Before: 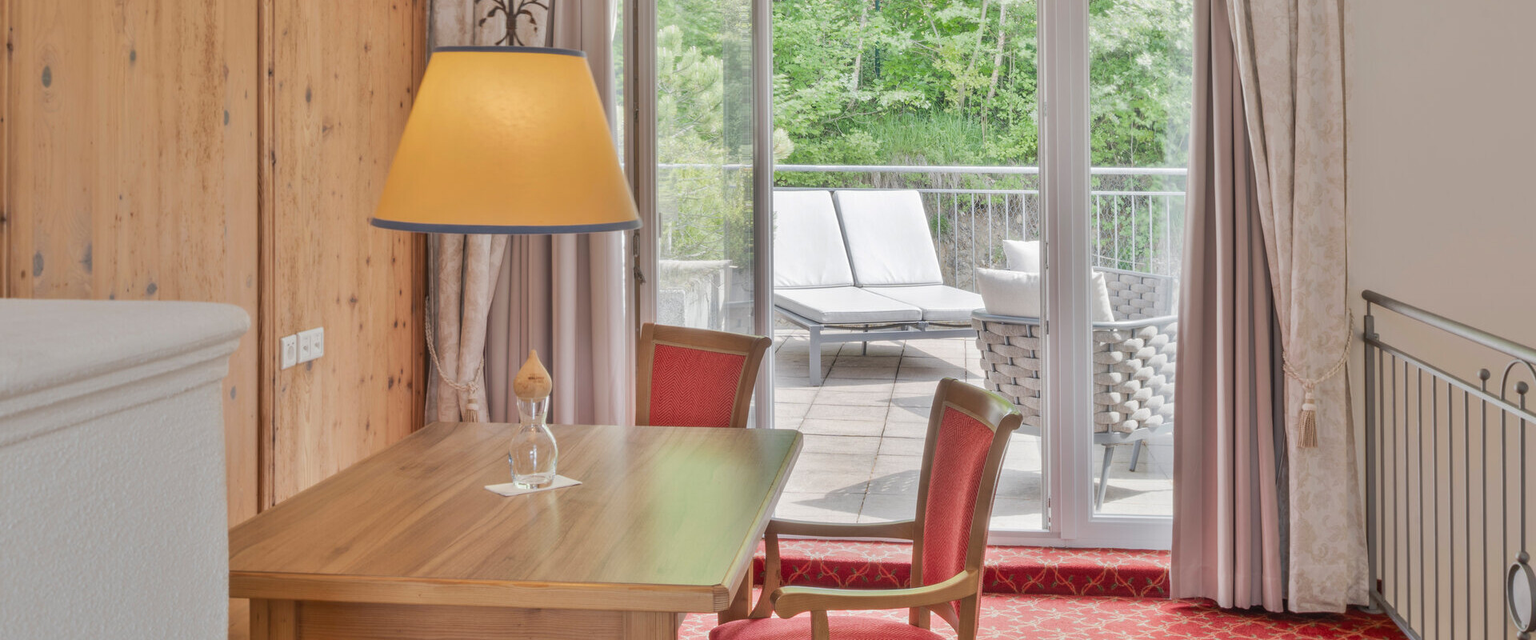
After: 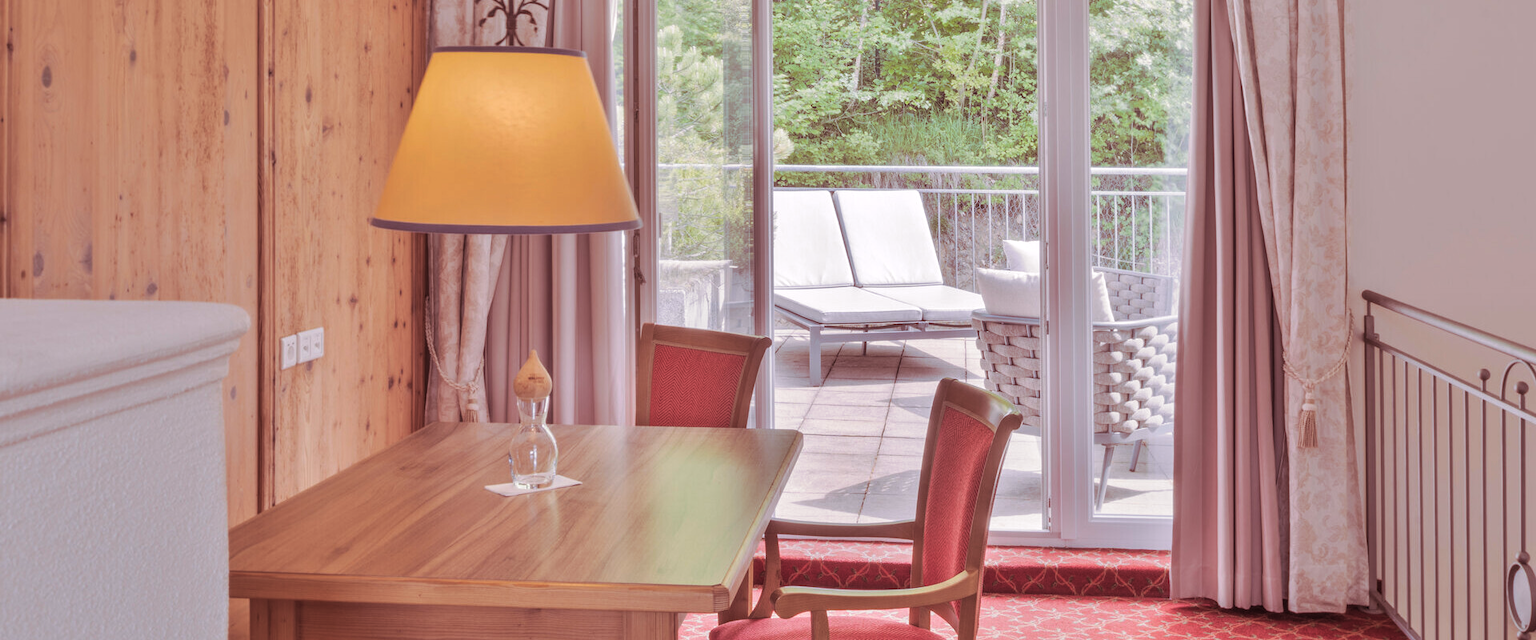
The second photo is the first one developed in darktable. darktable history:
white balance: red 1.05, blue 1.072
split-toning: on, module defaults
